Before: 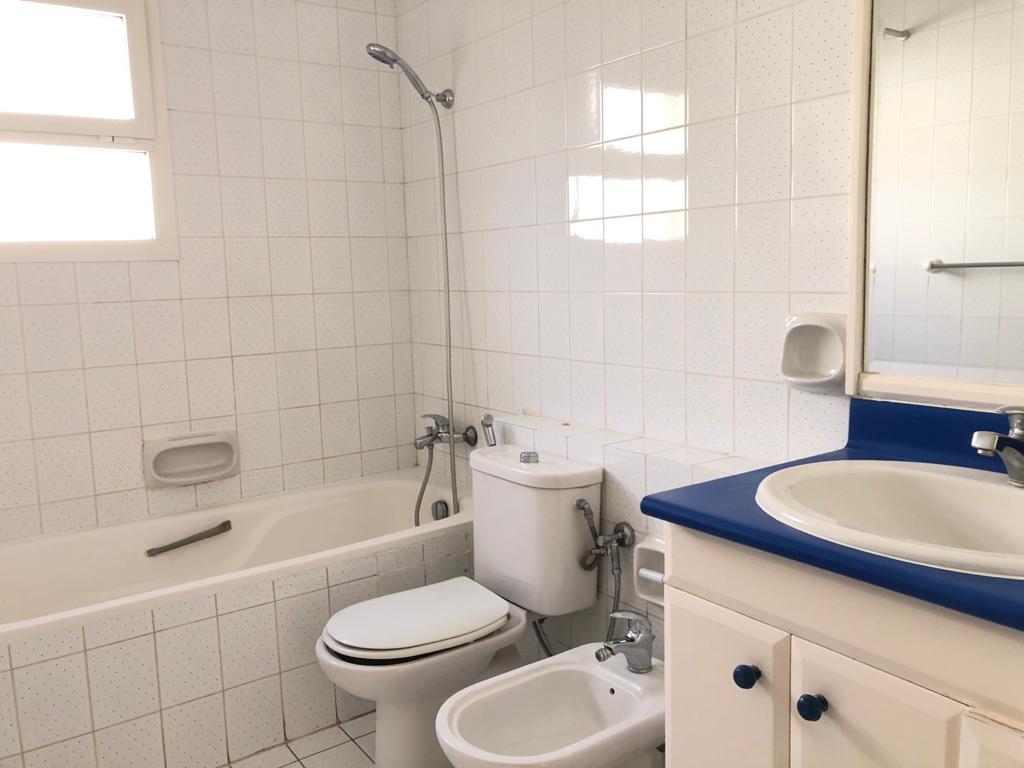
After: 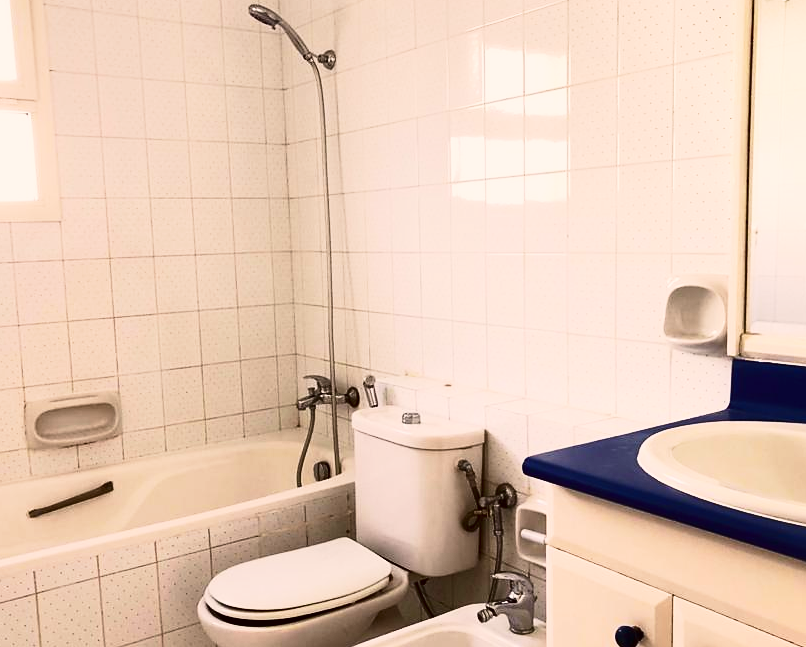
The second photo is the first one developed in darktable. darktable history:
contrast brightness saturation: contrast 0.21, brightness -0.113, saturation 0.205
exposure: exposure -0.38 EV, compensate exposure bias true, compensate highlight preservation false
base curve: curves: ch0 [(0, 0) (0.005, 0.002) (0.193, 0.295) (0.399, 0.664) (0.75, 0.928) (1, 1)], preserve colors none
color correction: highlights a* 6.64, highlights b* 7.46, shadows a* 5.63, shadows b* 7.31, saturation 0.913
sharpen: radius 1.49, amount 0.399, threshold 1.423
crop: left 11.603%, top 5.106%, right 9.602%, bottom 10.594%
